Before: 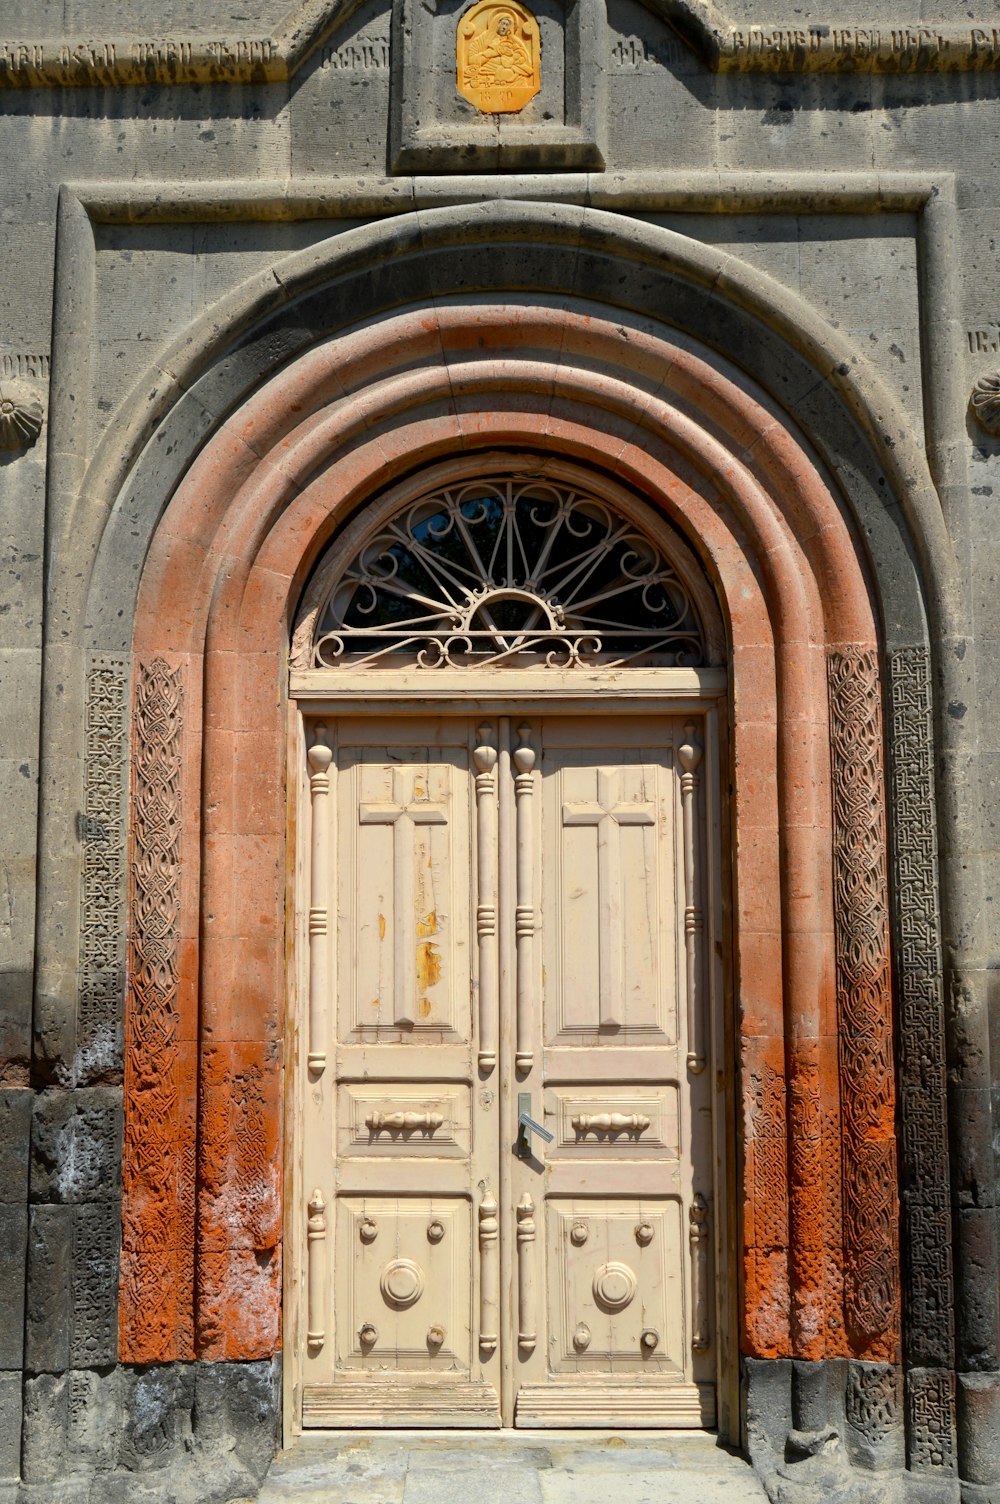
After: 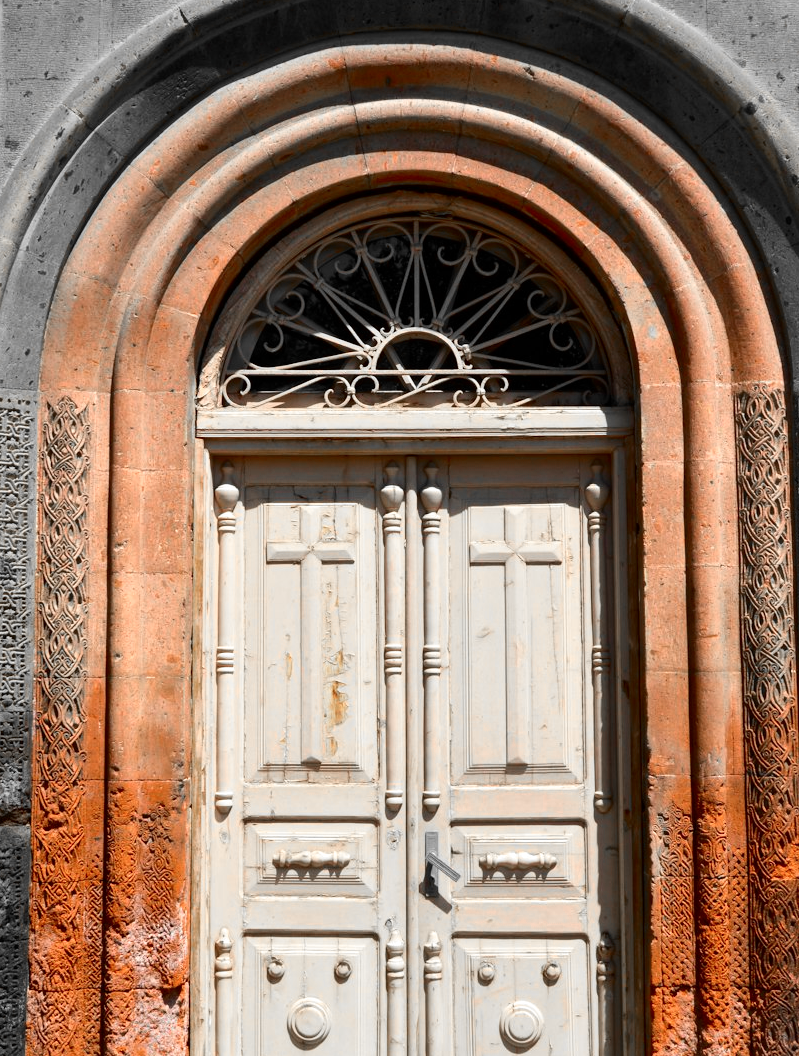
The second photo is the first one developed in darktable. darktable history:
crop: left 9.372%, top 17.388%, right 10.657%, bottom 12.388%
tone equalizer: on, module defaults
color zones: curves: ch0 [(0, 0.65) (0.096, 0.644) (0.221, 0.539) (0.429, 0.5) (0.571, 0.5) (0.714, 0.5) (0.857, 0.5) (1, 0.65)]; ch1 [(0, 0.5) (0.143, 0.5) (0.257, -0.002) (0.429, 0.04) (0.571, -0.001) (0.714, -0.015) (0.857, 0.024) (1, 0.5)]
contrast brightness saturation: contrast 0.148, brightness -0.009, saturation 0.099
